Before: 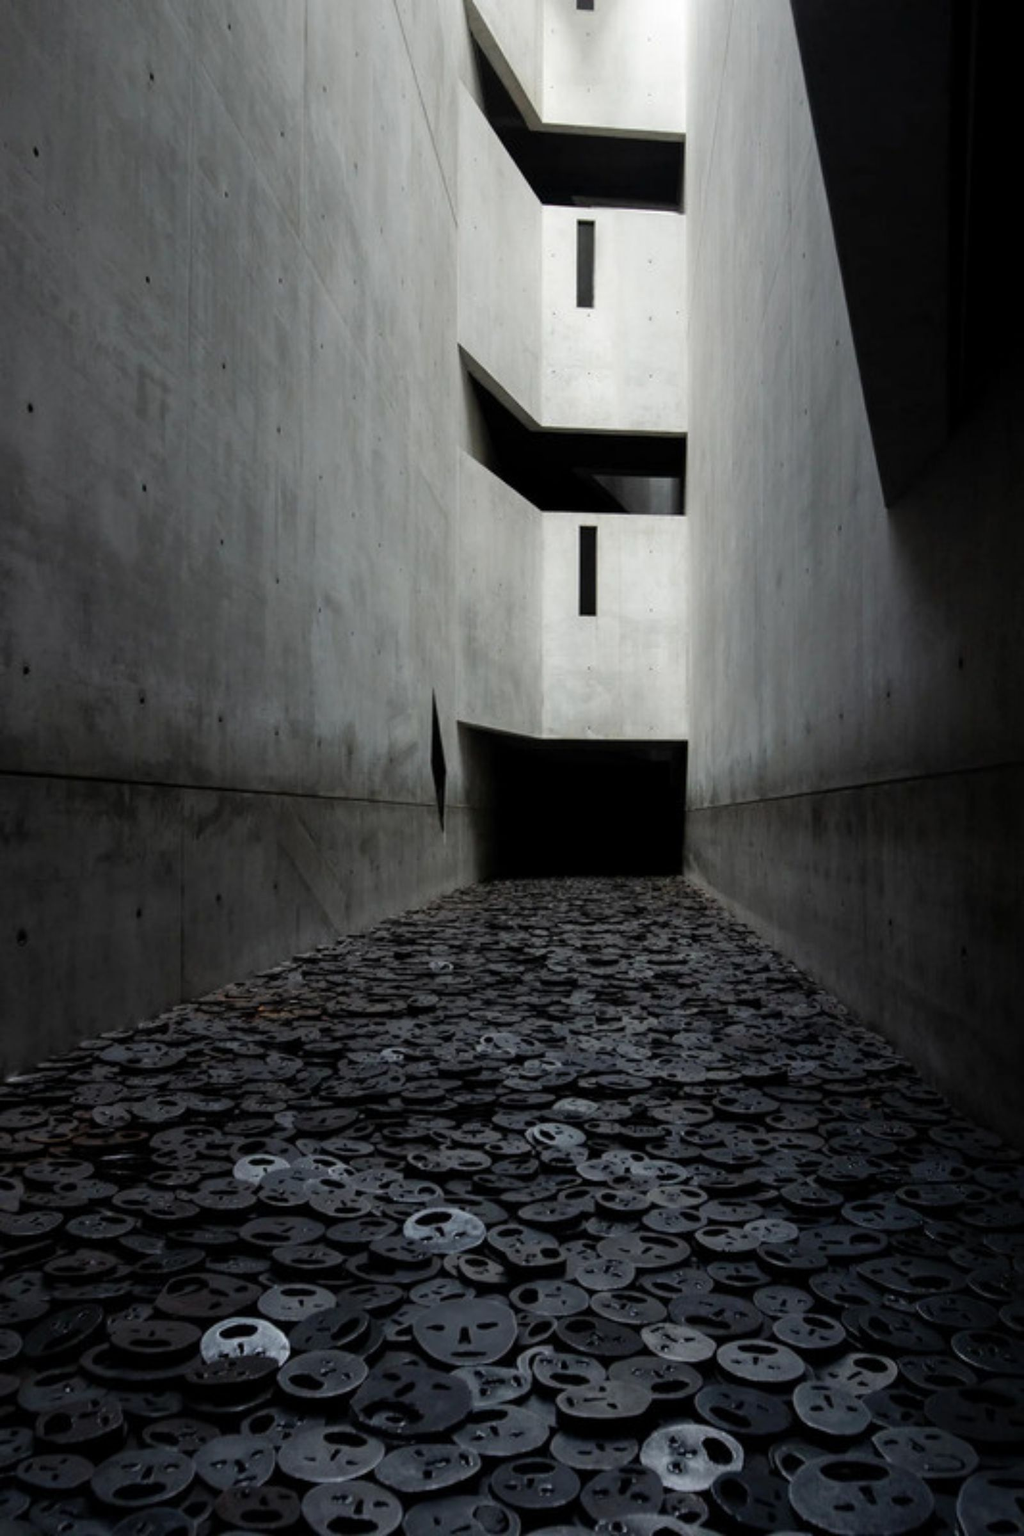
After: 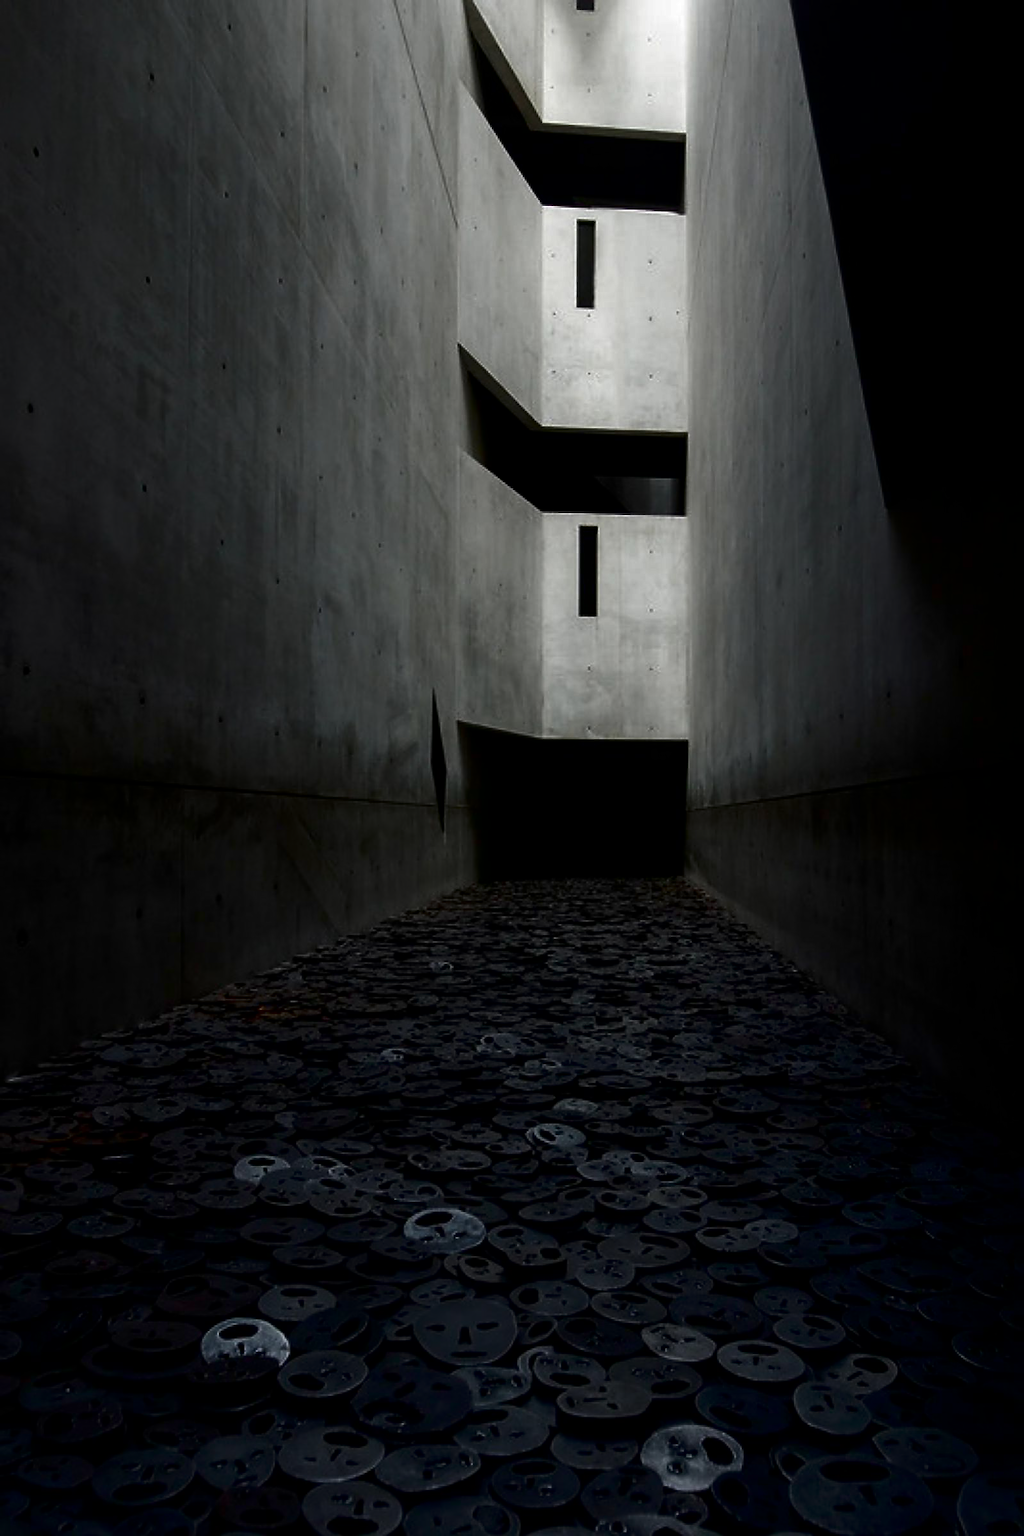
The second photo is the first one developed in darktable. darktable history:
sharpen: radius 1.4, amount 1.25, threshold 0.7
contrast brightness saturation: brightness -0.52
